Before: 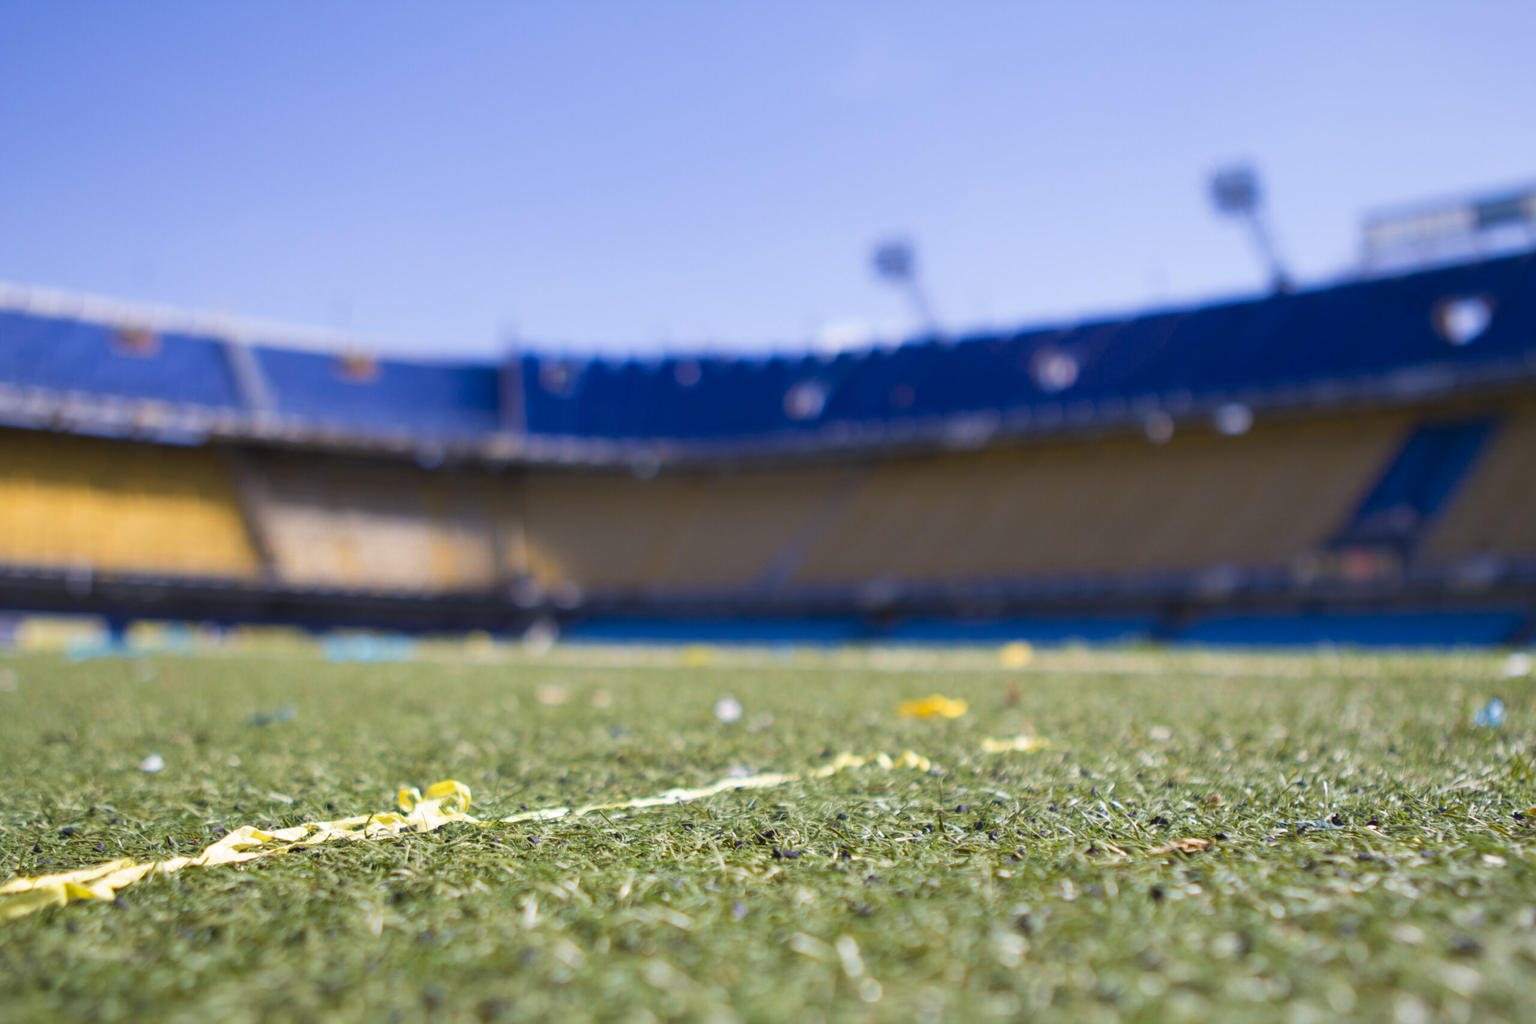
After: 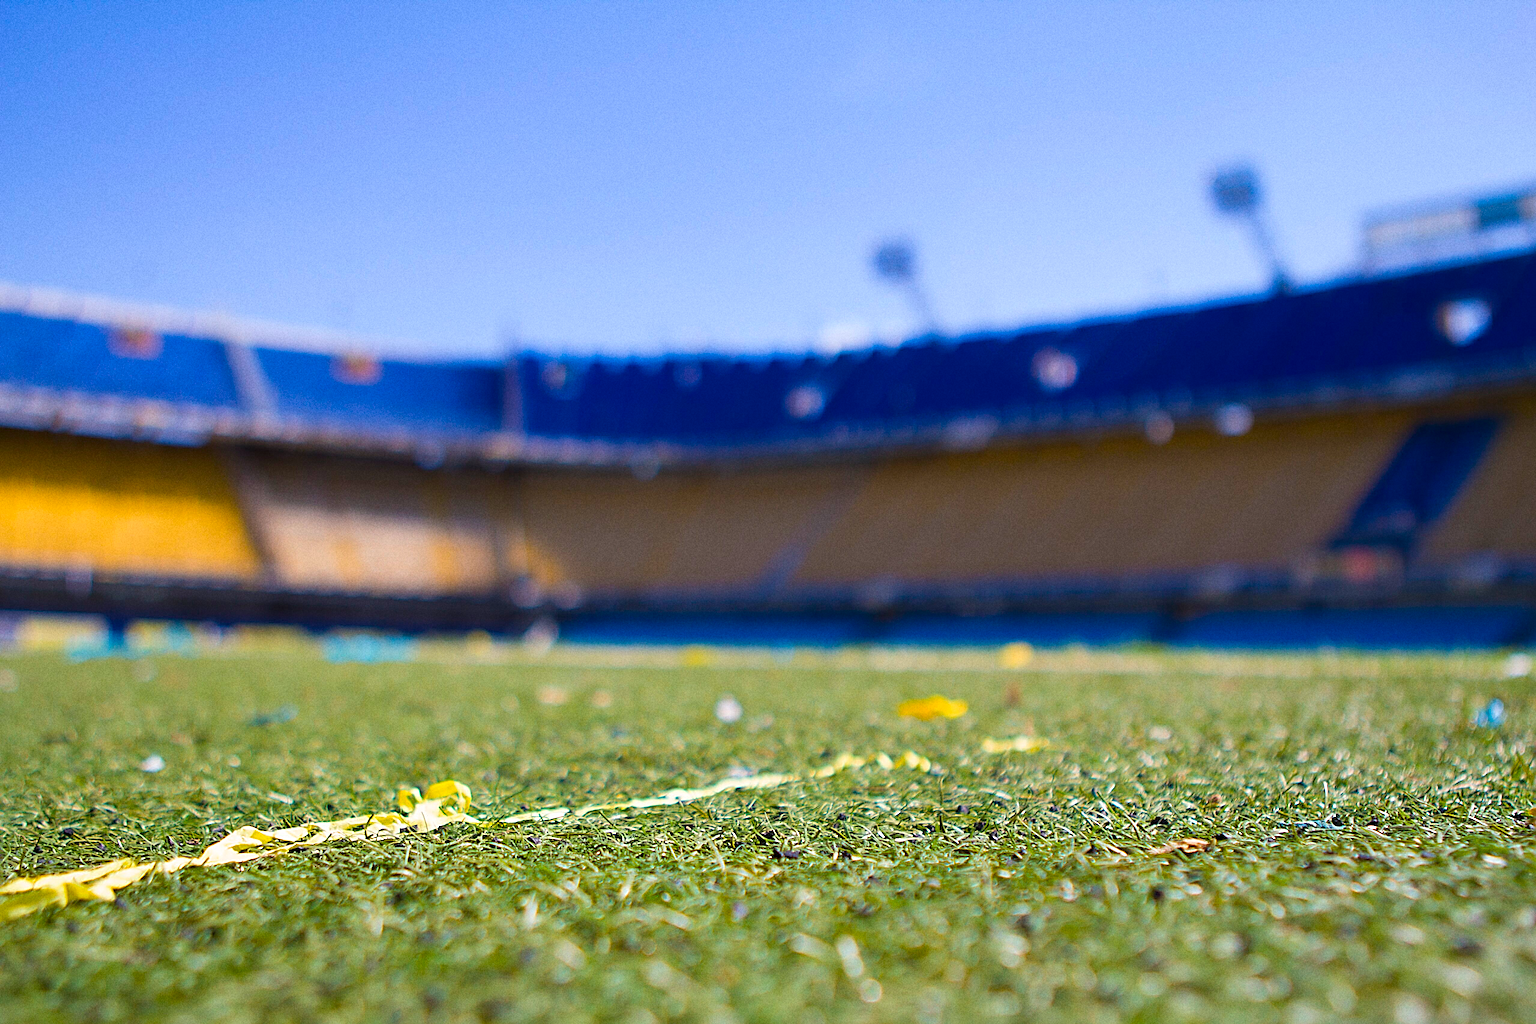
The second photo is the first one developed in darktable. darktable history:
sharpen: amount 1.861
grain: on, module defaults
color balance rgb: perceptual saturation grading › global saturation 20%, global vibrance 20%
